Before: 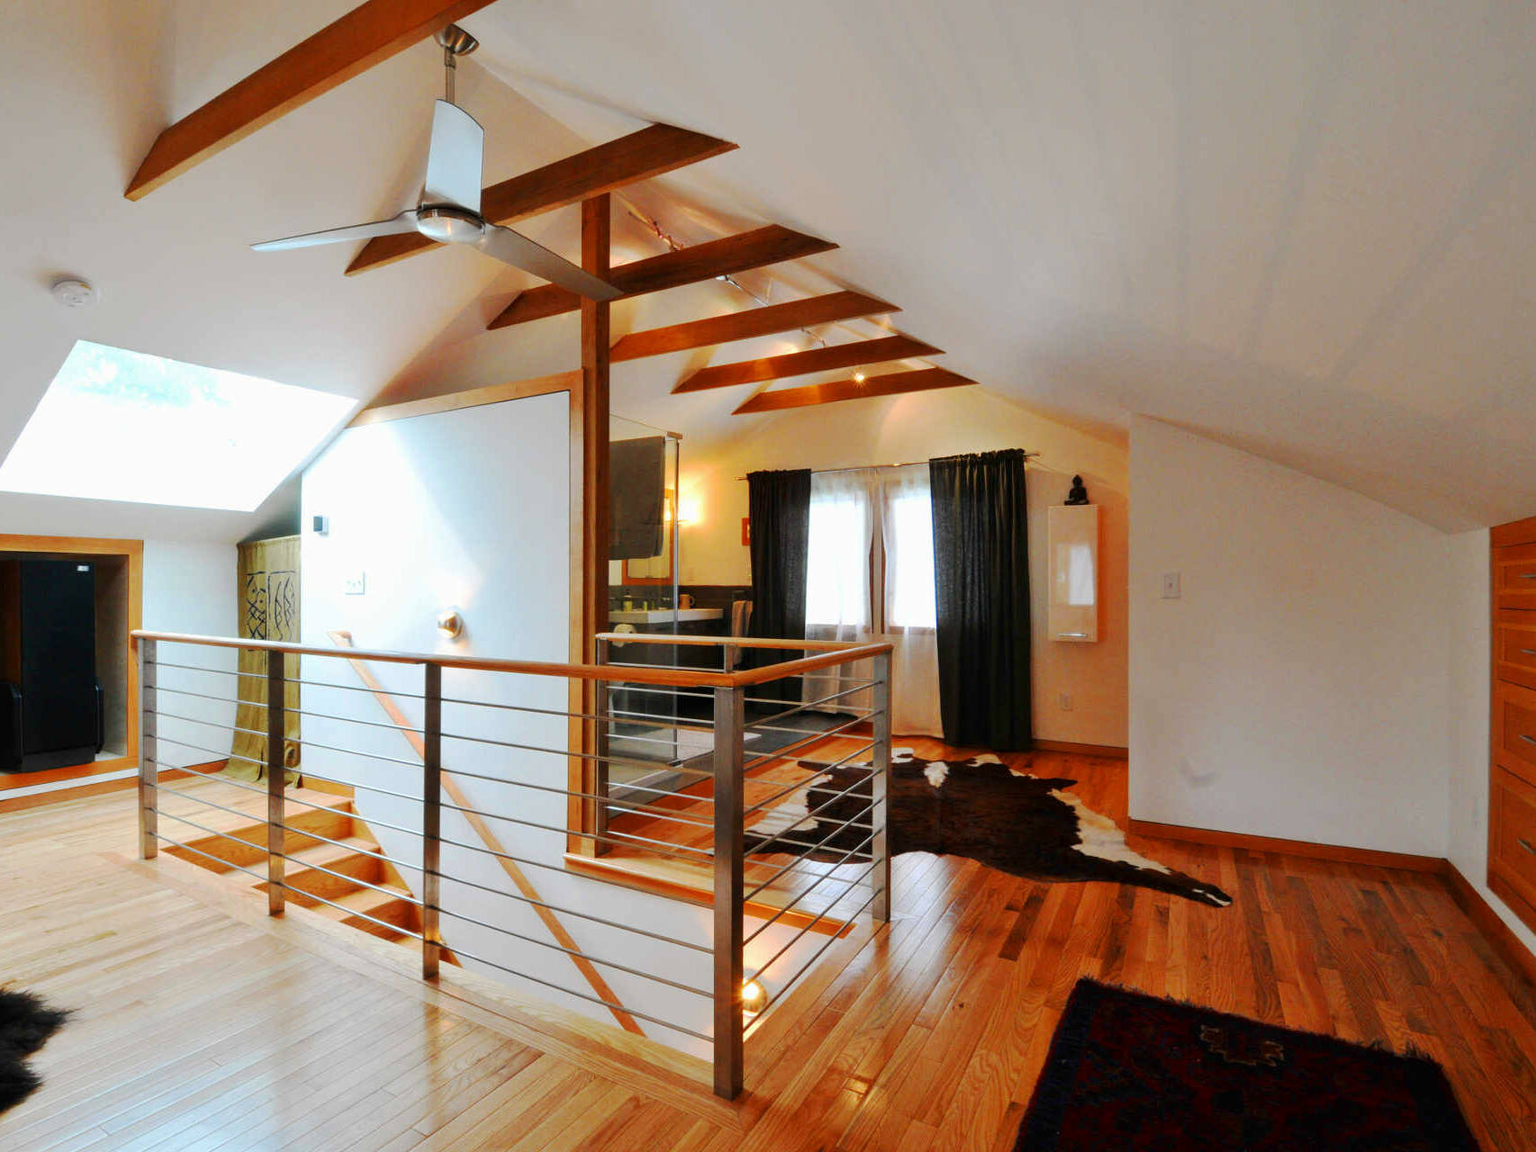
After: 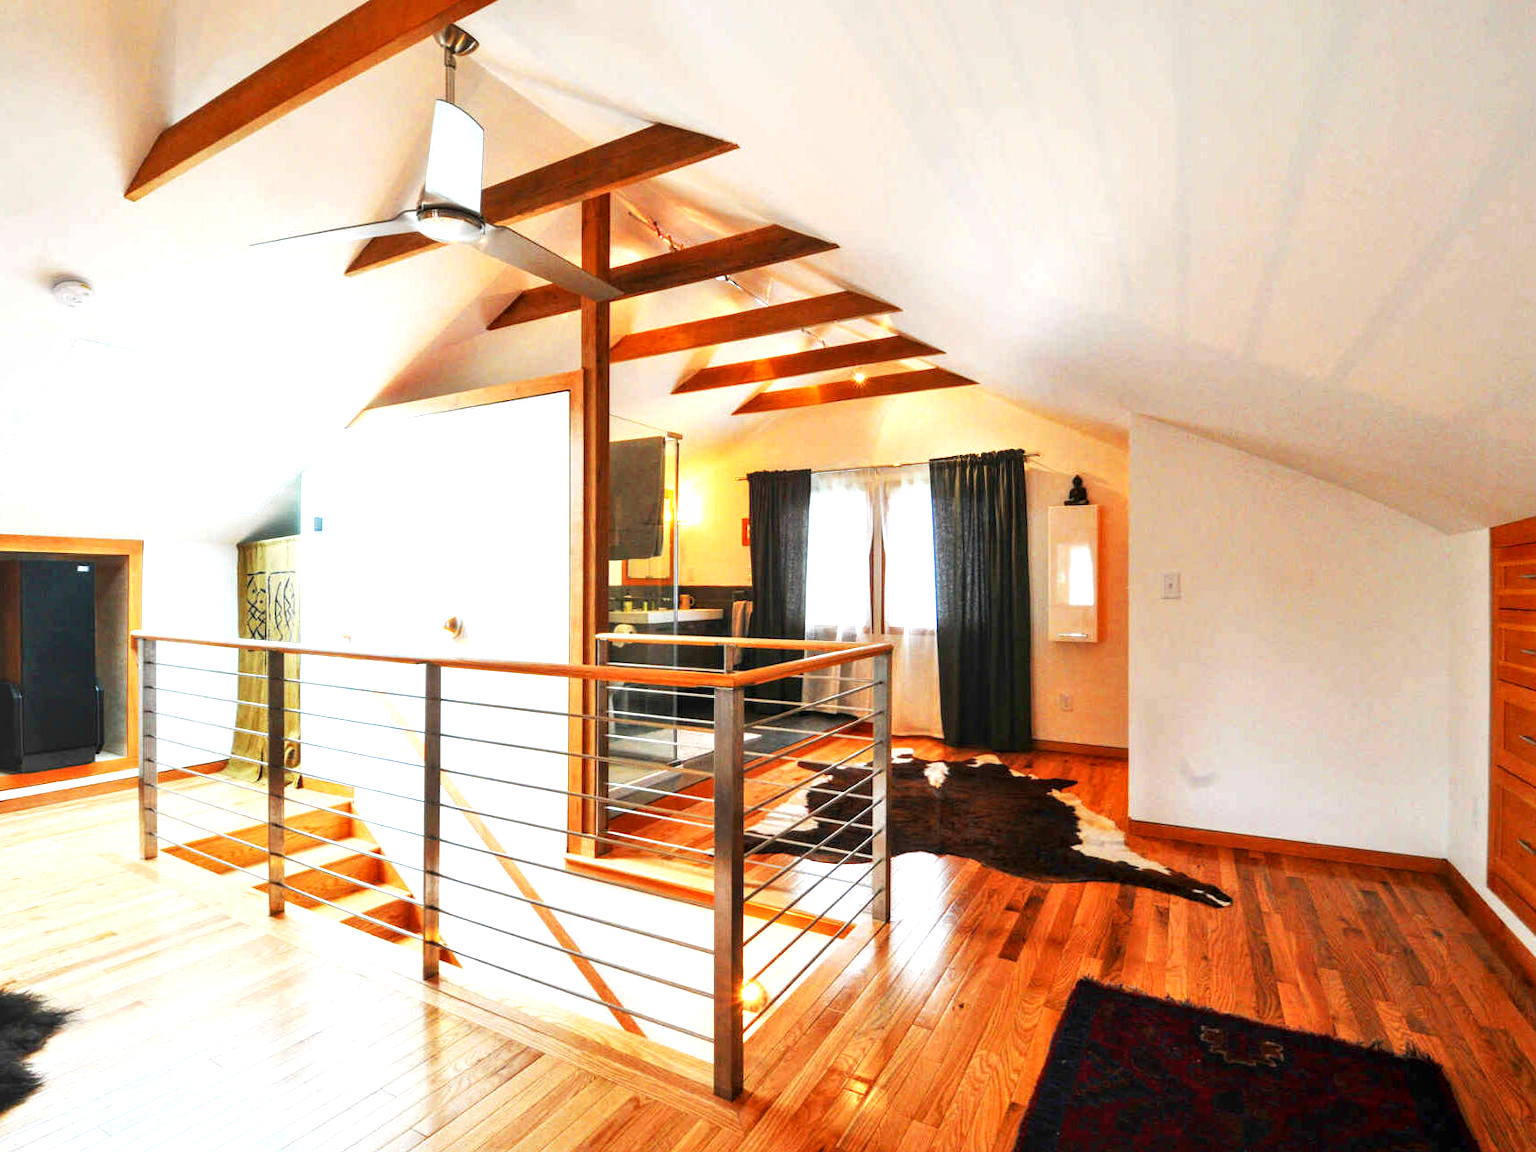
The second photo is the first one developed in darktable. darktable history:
local contrast: on, module defaults
contrast brightness saturation: contrast 0.071
exposure: exposure 1.094 EV, compensate exposure bias true, compensate highlight preservation false
